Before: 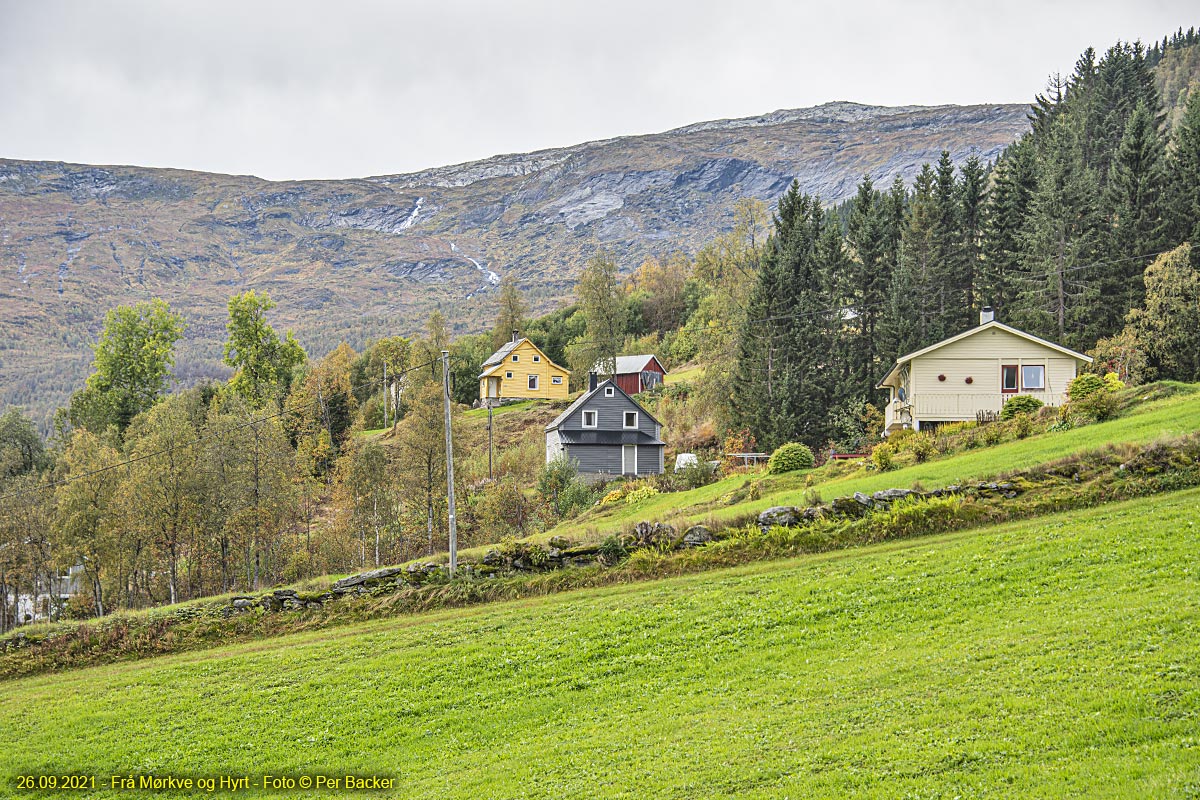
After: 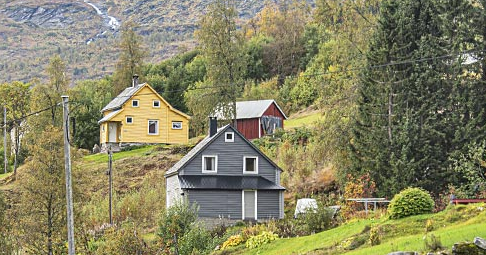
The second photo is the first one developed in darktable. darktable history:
crop: left 31.725%, top 31.968%, right 27.734%, bottom 36.039%
